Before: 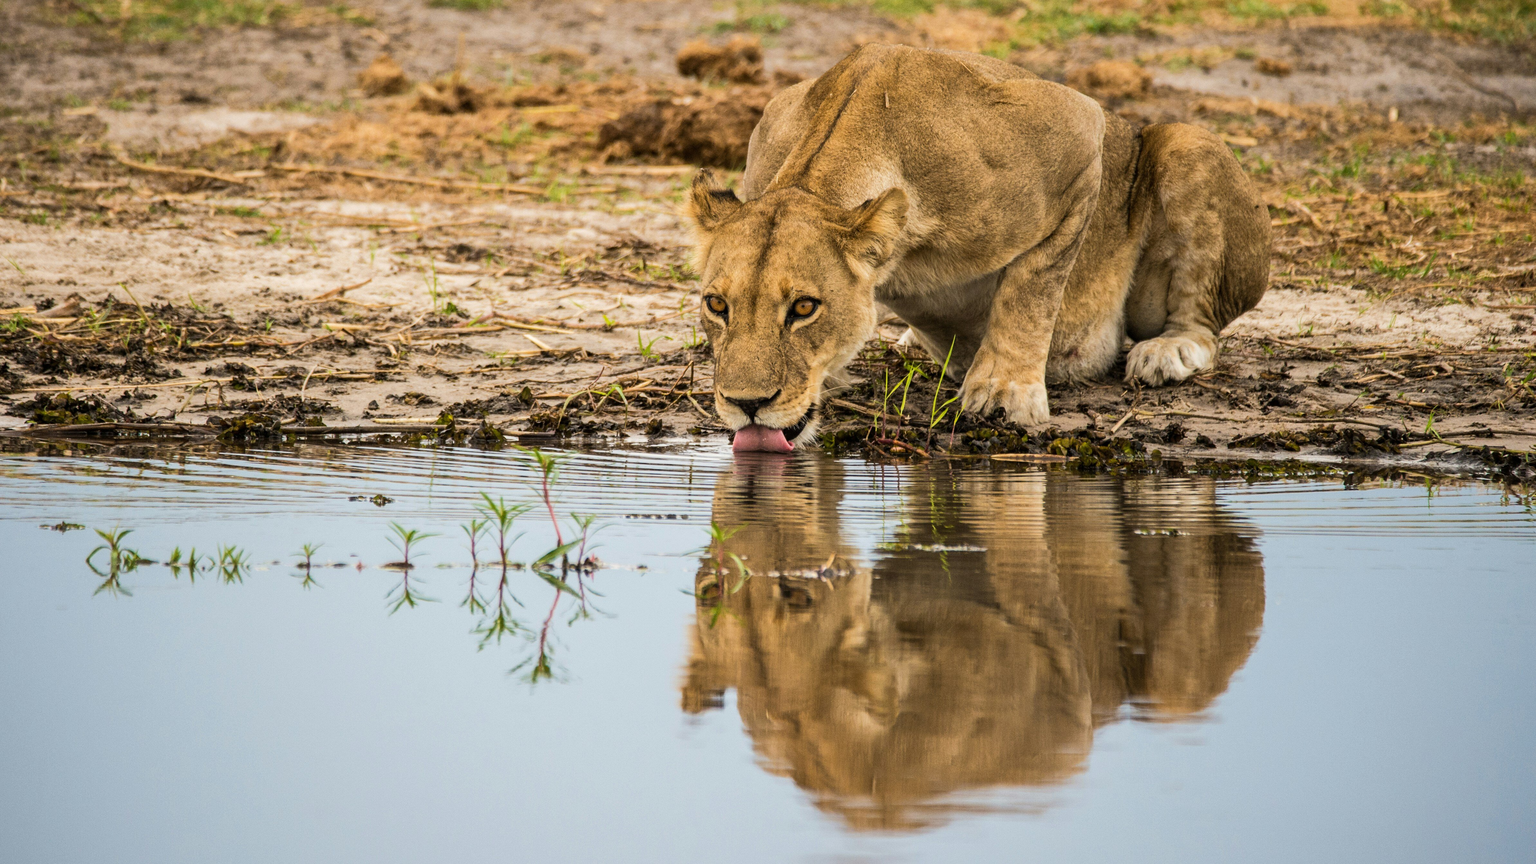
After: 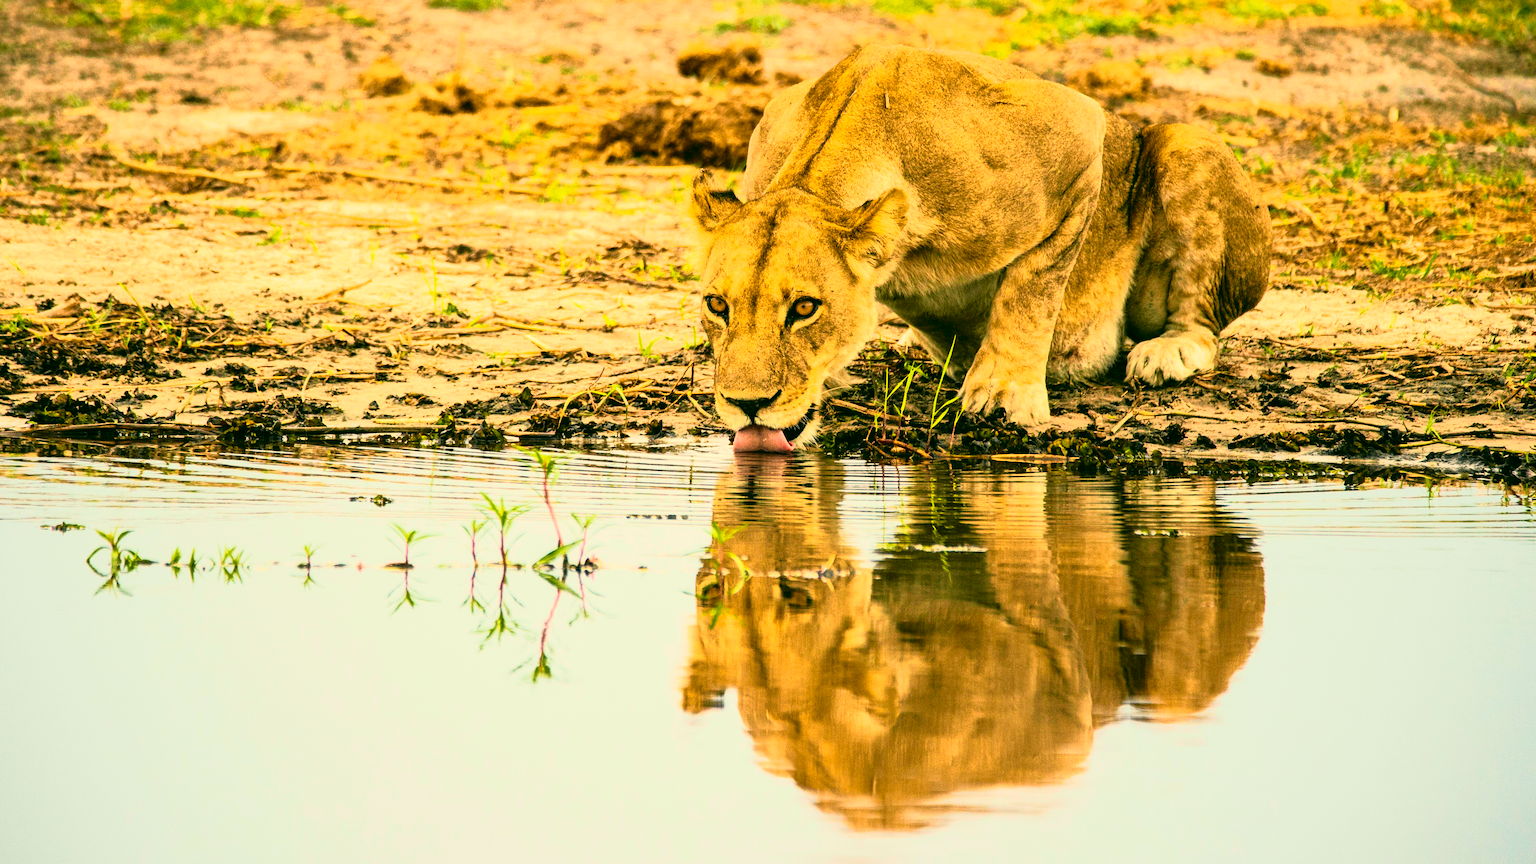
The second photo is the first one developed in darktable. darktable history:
color correction: highlights a* 4.77, highlights b* 23.92, shadows a* -15.93, shadows b* 3.74
tone equalizer: -8 EV -0.398 EV, -7 EV -0.361 EV, -6 EV -0.348 EV, -5 EV -0.187 EV, -3 EV 0.199 EV, -2 EV 0.348 EV, -1 EV 0.374 EV, +0 EV 0.442 EV
tone curve: curves: ch0 [(0, 0) (0.046, 0.031) (0.163, 0.114) (0.391, 0.432) (0.488, 0.561) (0.695, 0.839) (0.785, 0.904) (1, 0.965)]; ch1 [(0, 0) (0.248, 0.252) (0.427, 0.412) (0.482, 0.462) (0.499, 0.497) (0.518, 0.52) (0.535, 0.577) (0.585, 0.623) (0.679, 0.743) (0.788, 0.809) (1, 1)]; ch2 [(0, 0) (0.313, 0.262) (0.427, 0.417) (0.473, 0.47) (0.503, 0.503) (0.523, 0.515) (0.557, 0.596) (0.598, 0.646) (0.708, 0.771) (1, 1)], color space Lab, independent channels, preserve colors none
